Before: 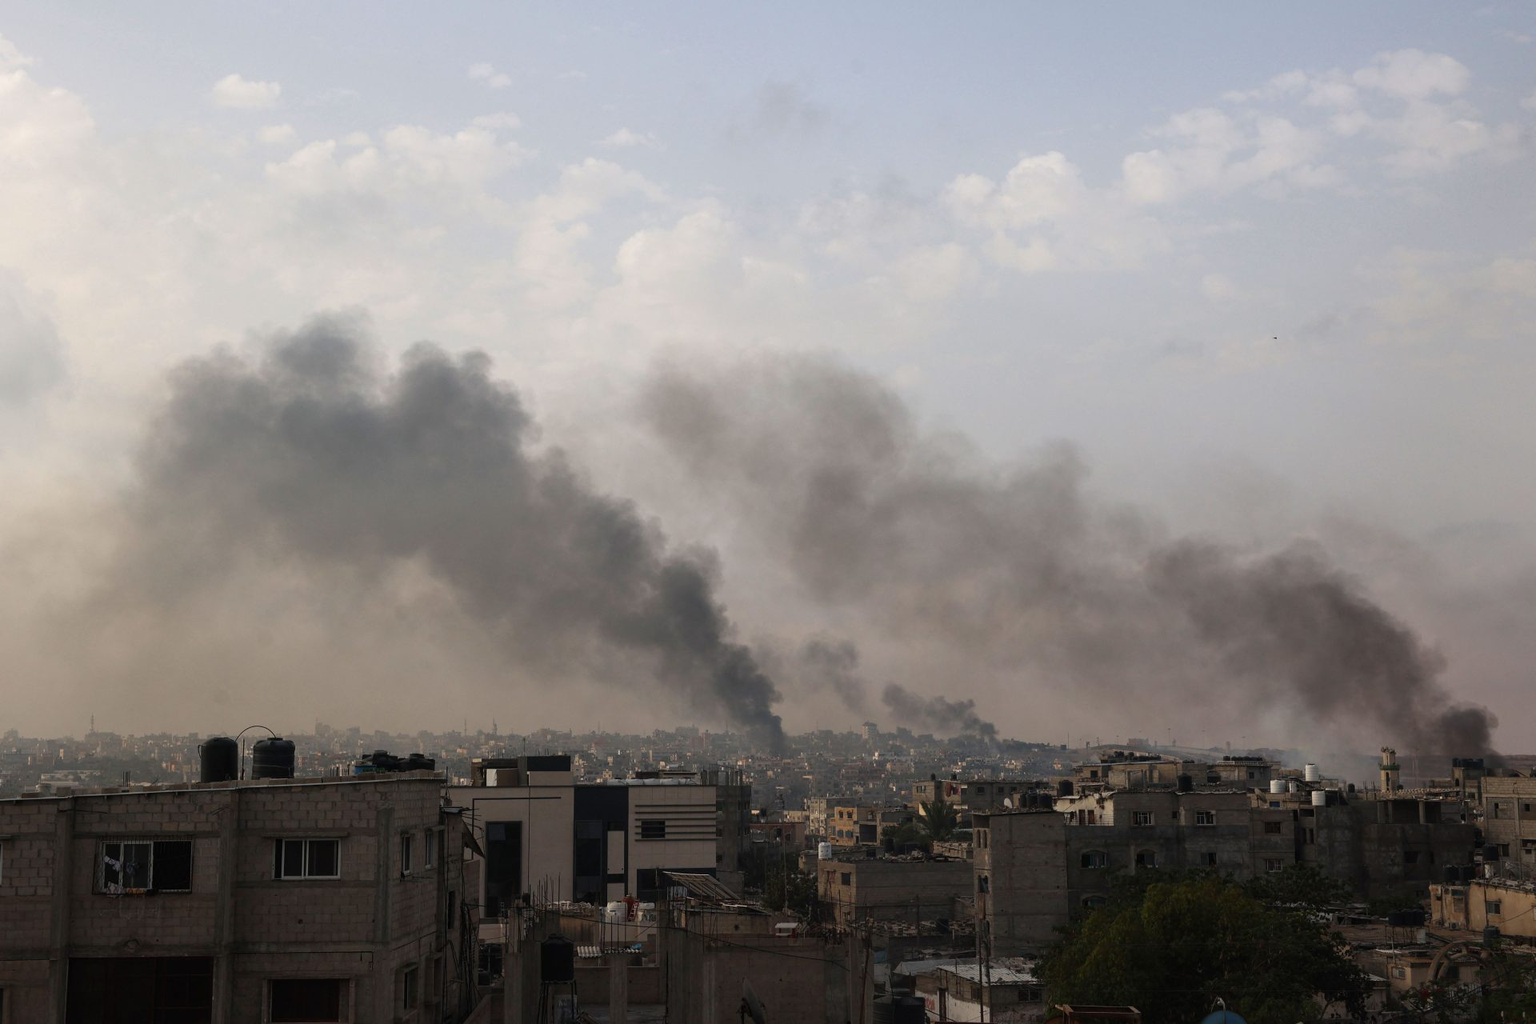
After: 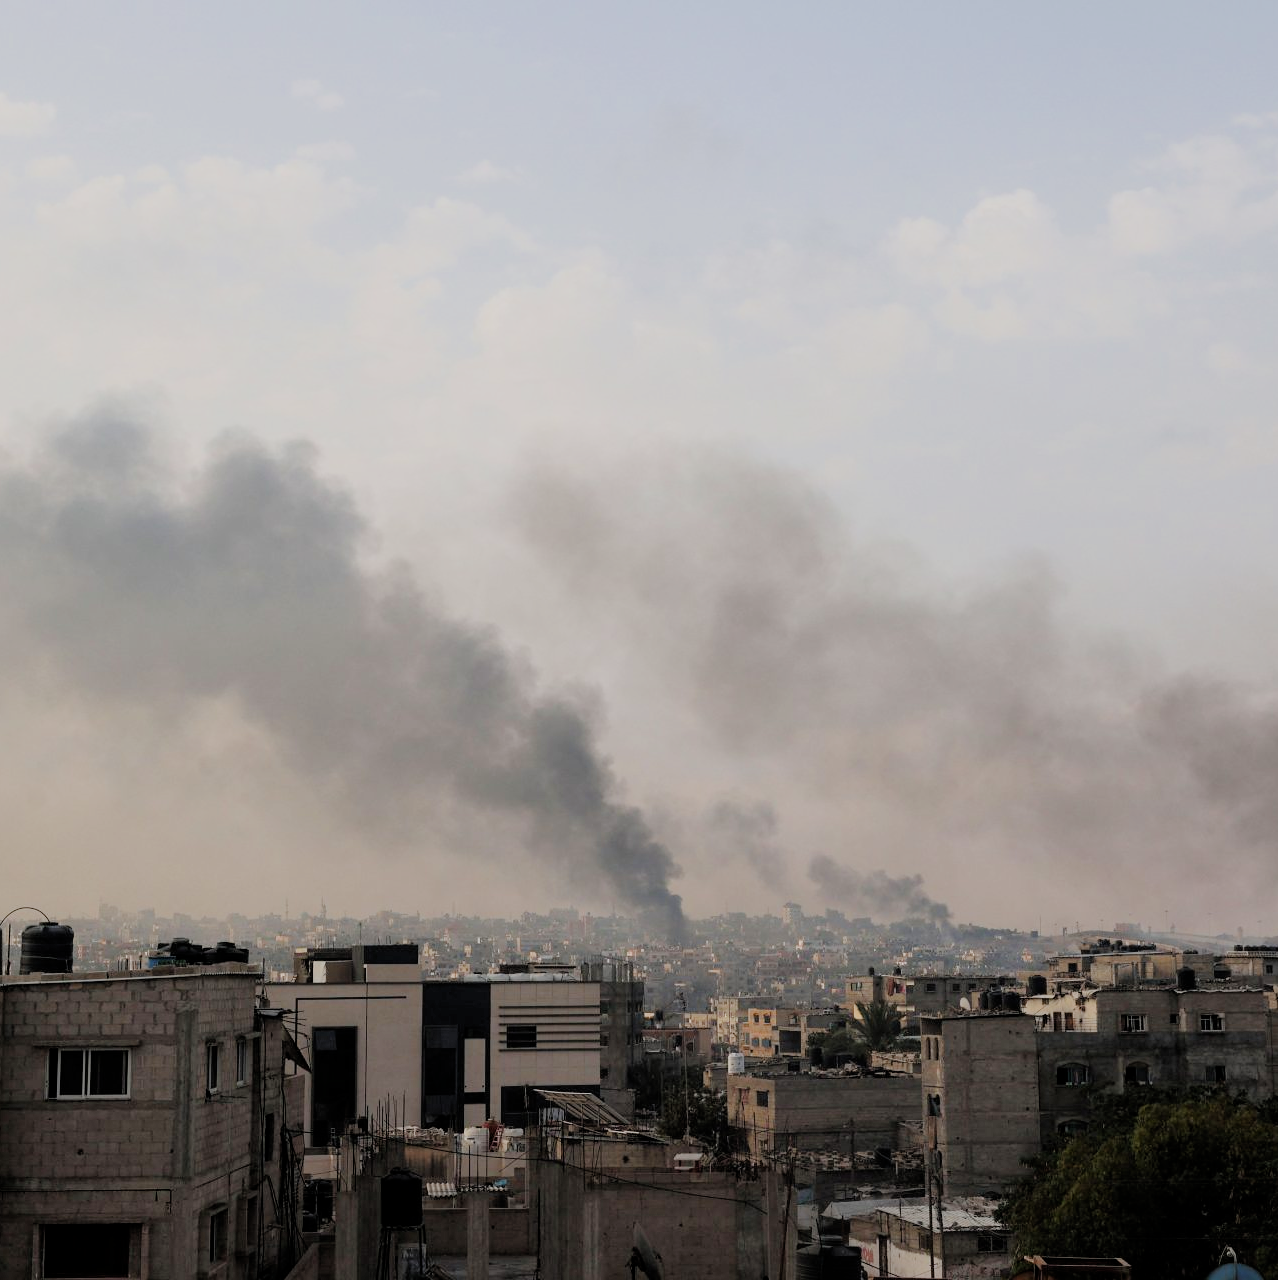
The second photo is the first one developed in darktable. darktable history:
crop and rotate: left 15.401%, right 17.986%
filmic rgb: middle gray luminance 17.74%, black relative exposure -7.5 EV, white relative exposure 8.45 EV, threshold 5.98 EV, target black luminance 0%, hardness 2.23, latitude 18.92%, contrast 0.879, highlights saturation mix 5.66%, shadows ↔ highlights balance 10.35%, enable highlight reconstruction true
exposure: black level correction 0, exposure 1.105 EV, compensate highlight preservation false
